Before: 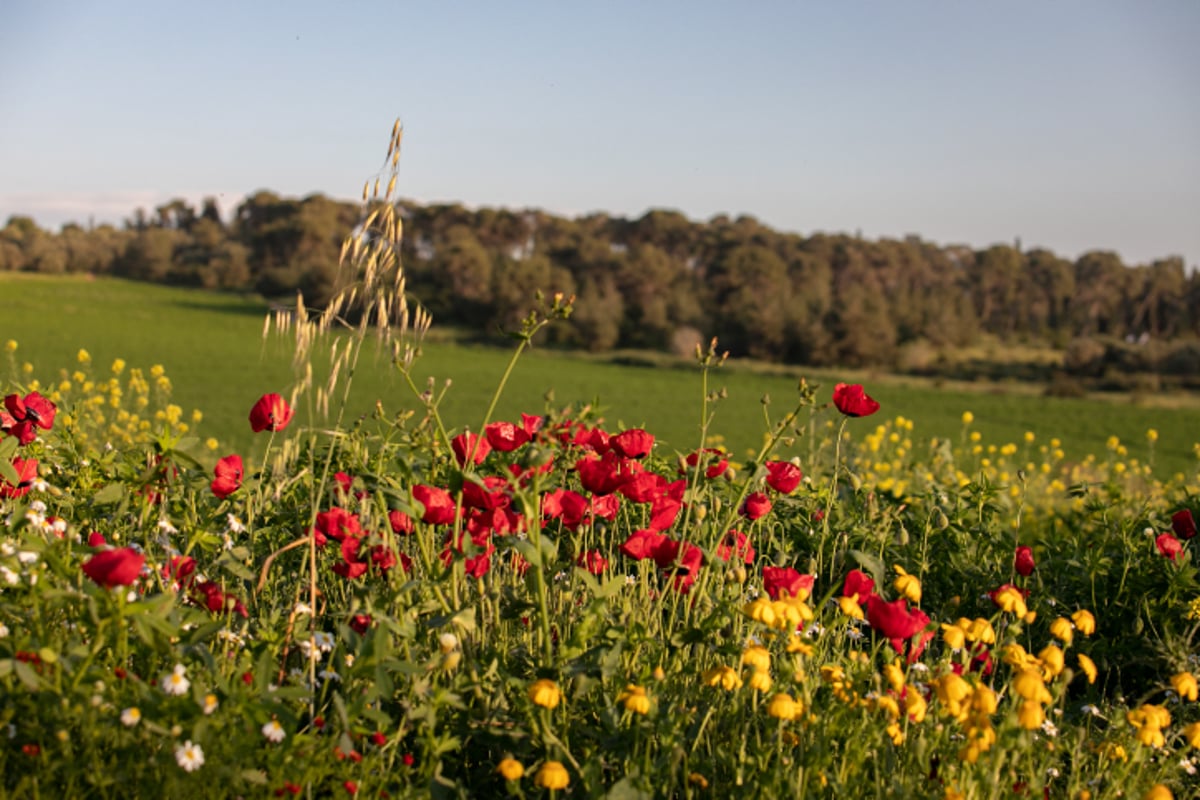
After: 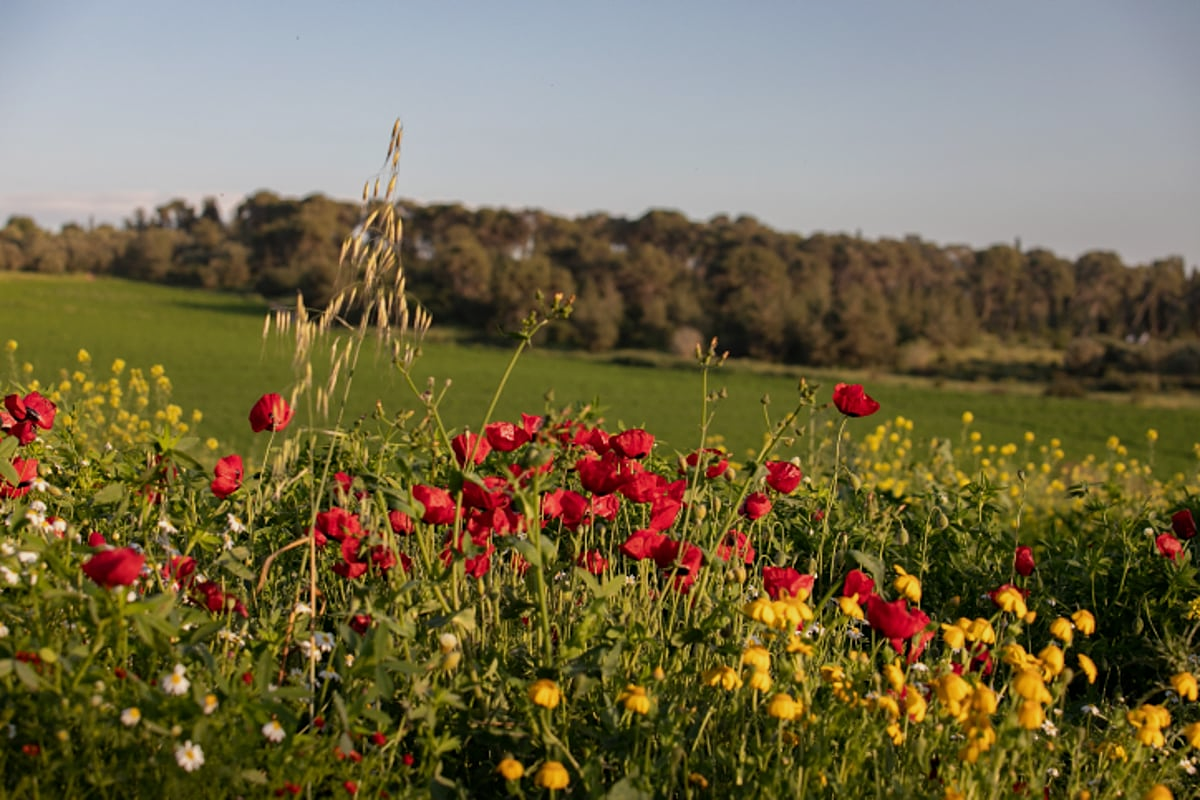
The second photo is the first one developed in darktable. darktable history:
sharpen: radius 1.248, amount 0.298, threshold 0.246
exposure: exposure -0.257 EV, compensate highlight preservation false
